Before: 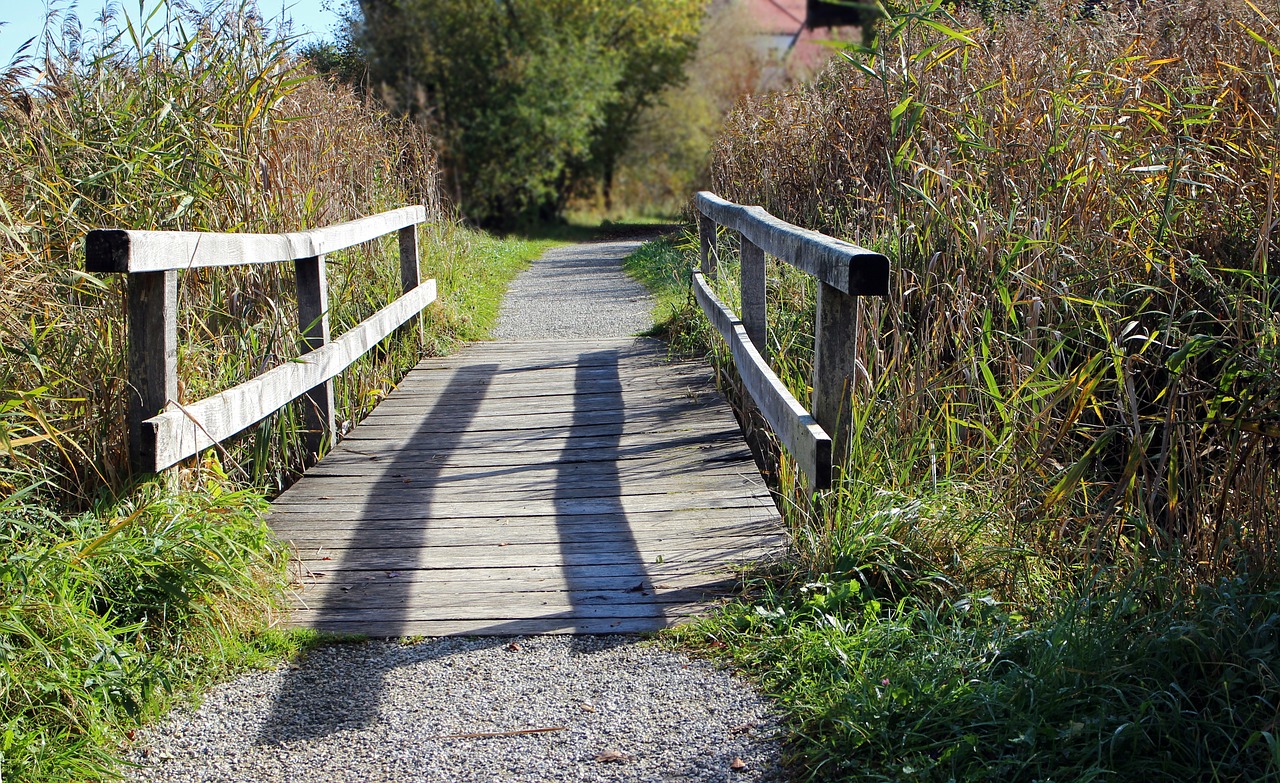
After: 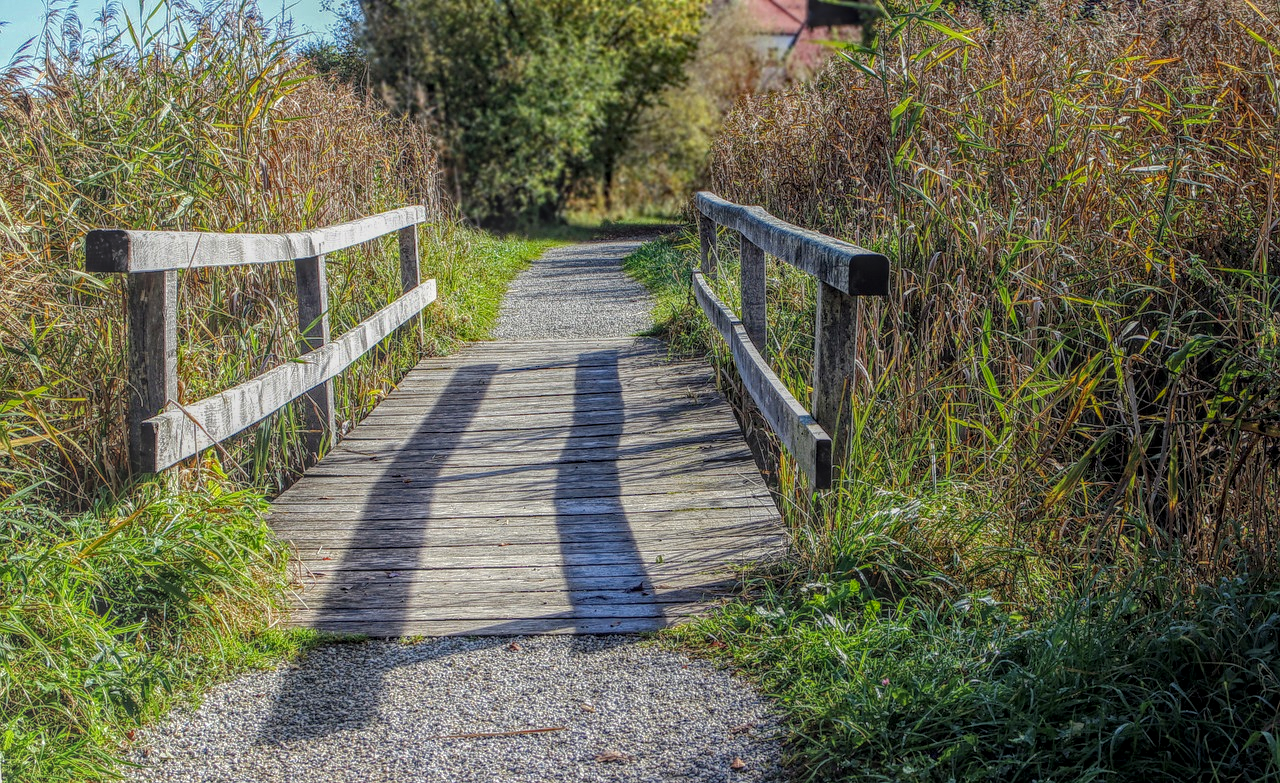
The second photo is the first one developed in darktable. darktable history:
local contrast: highlights 4%, shadows 2%, detail 200%, midtone range 0.244
haze removal: compatibility mode true, adaptive false
